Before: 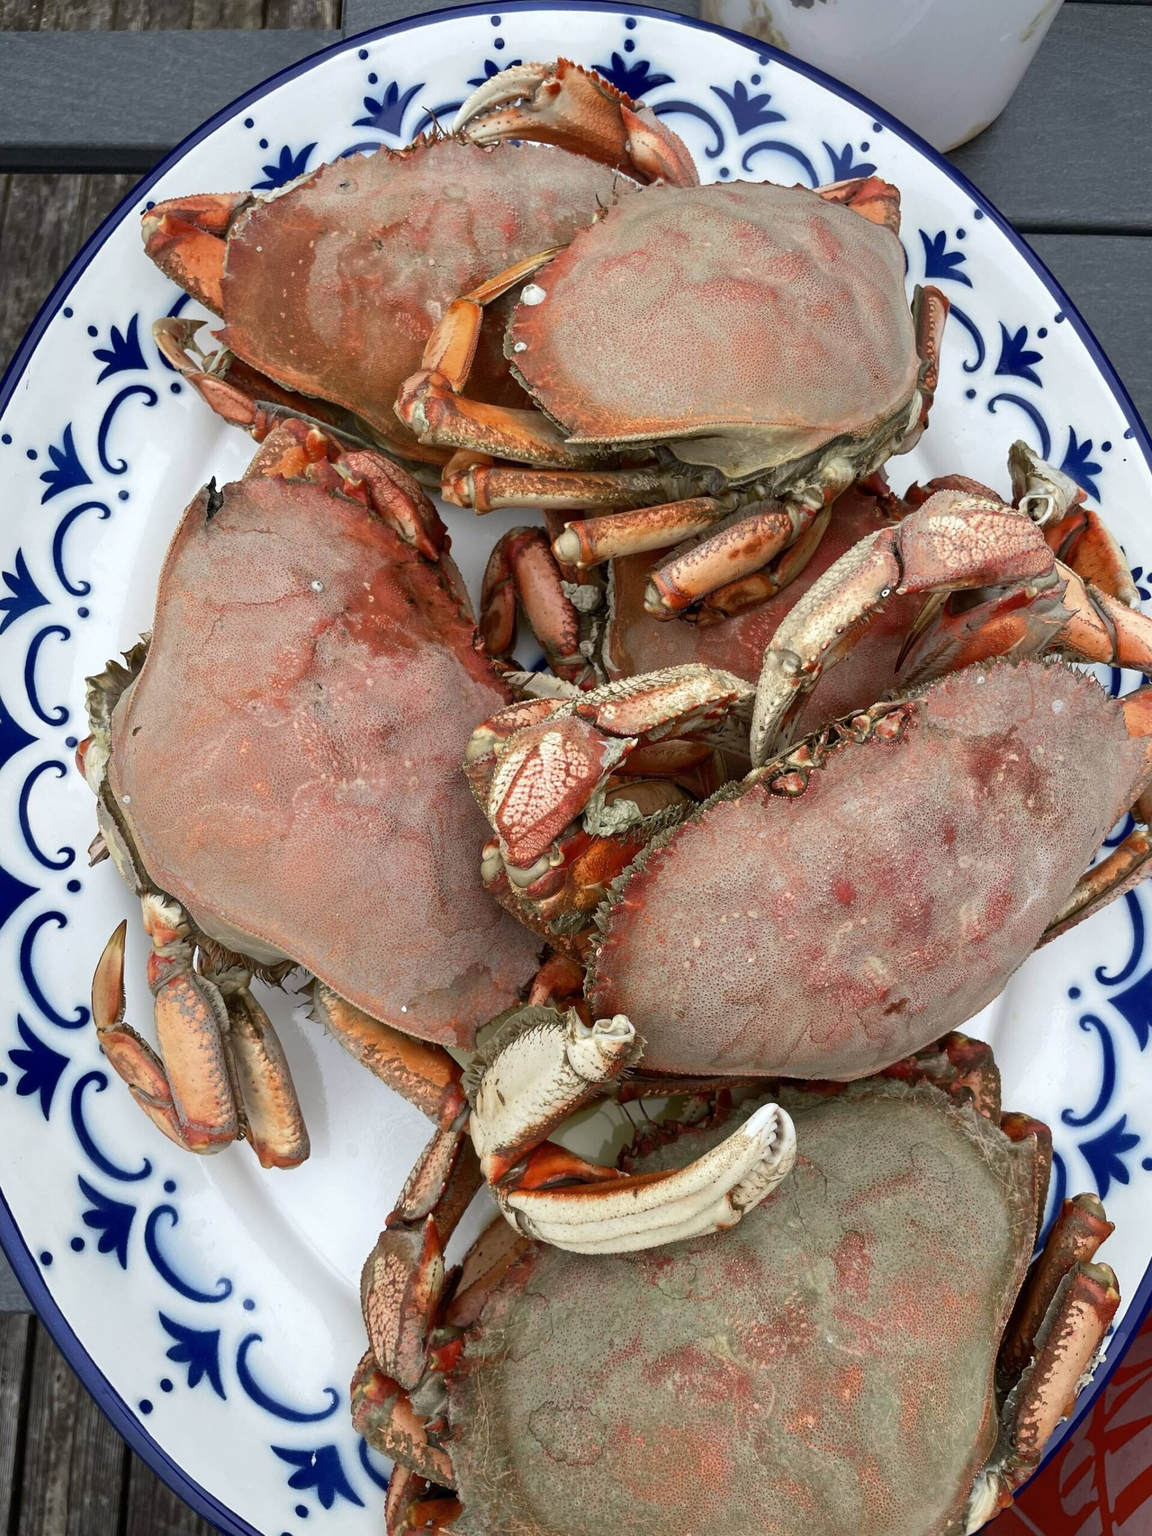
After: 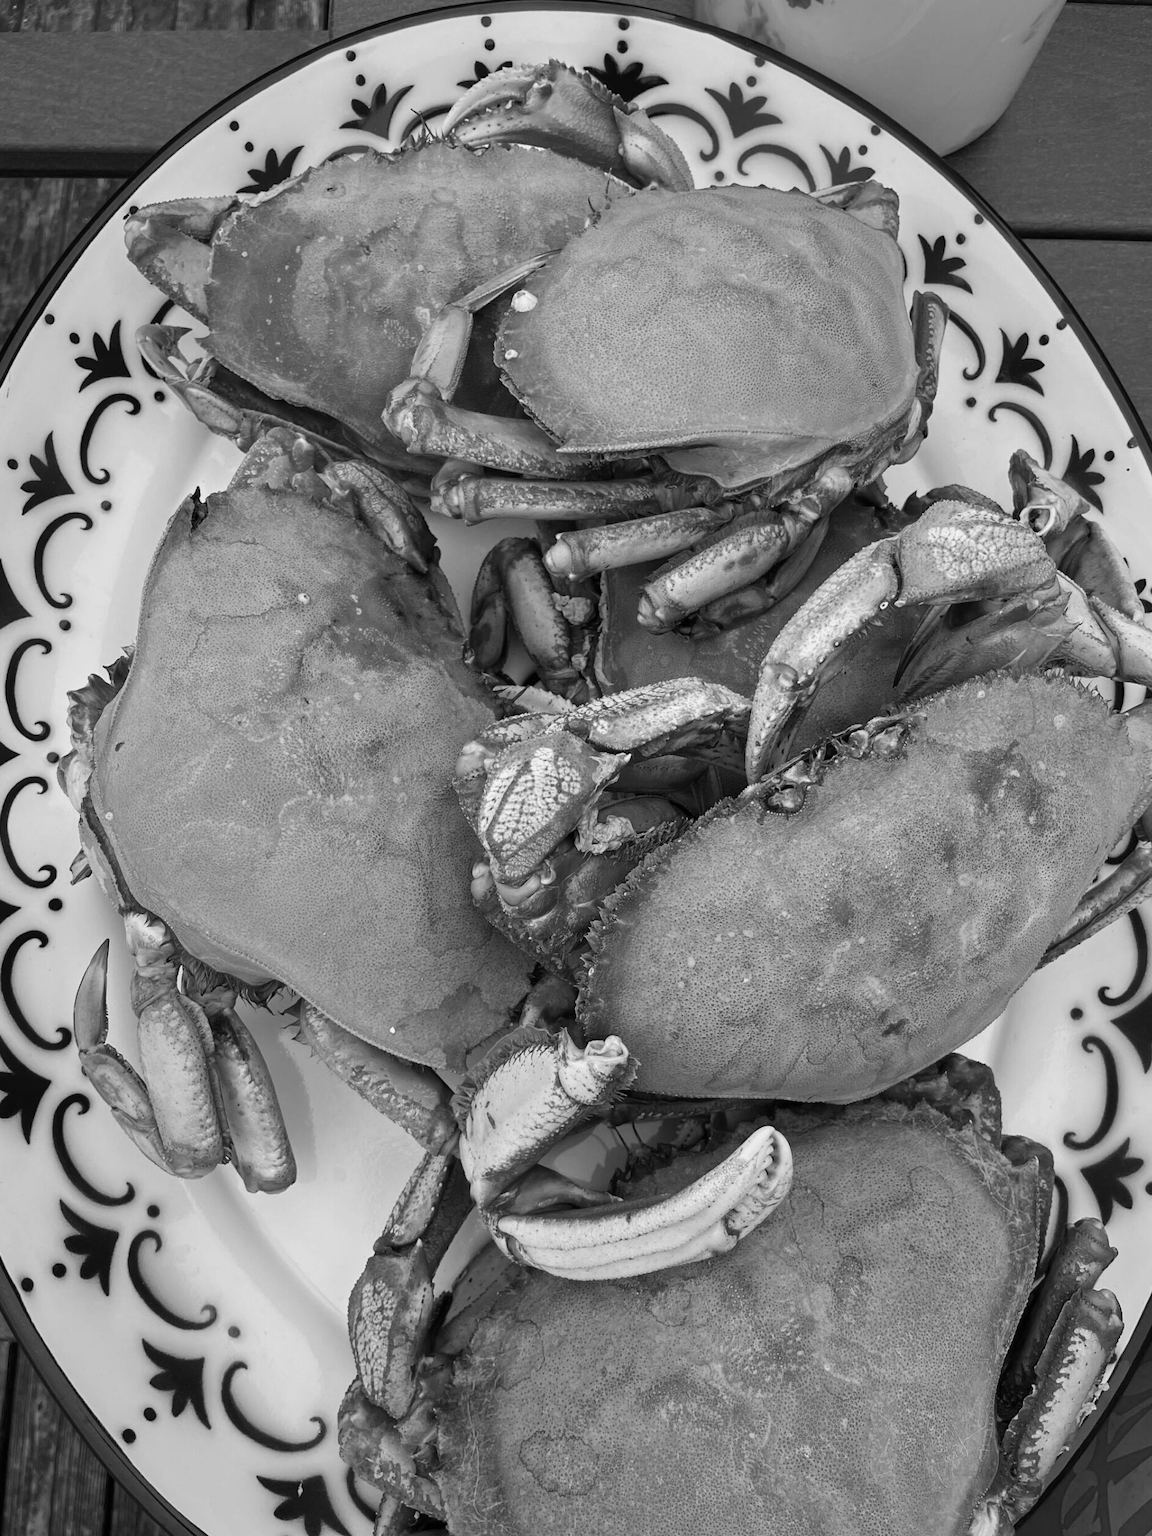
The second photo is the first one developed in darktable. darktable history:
monochrome: a 26.22, b 42.67, size 0.8
color correction: saturation 0.8
crop: left 1.743%, right 0.268%, bottom 2.011%
